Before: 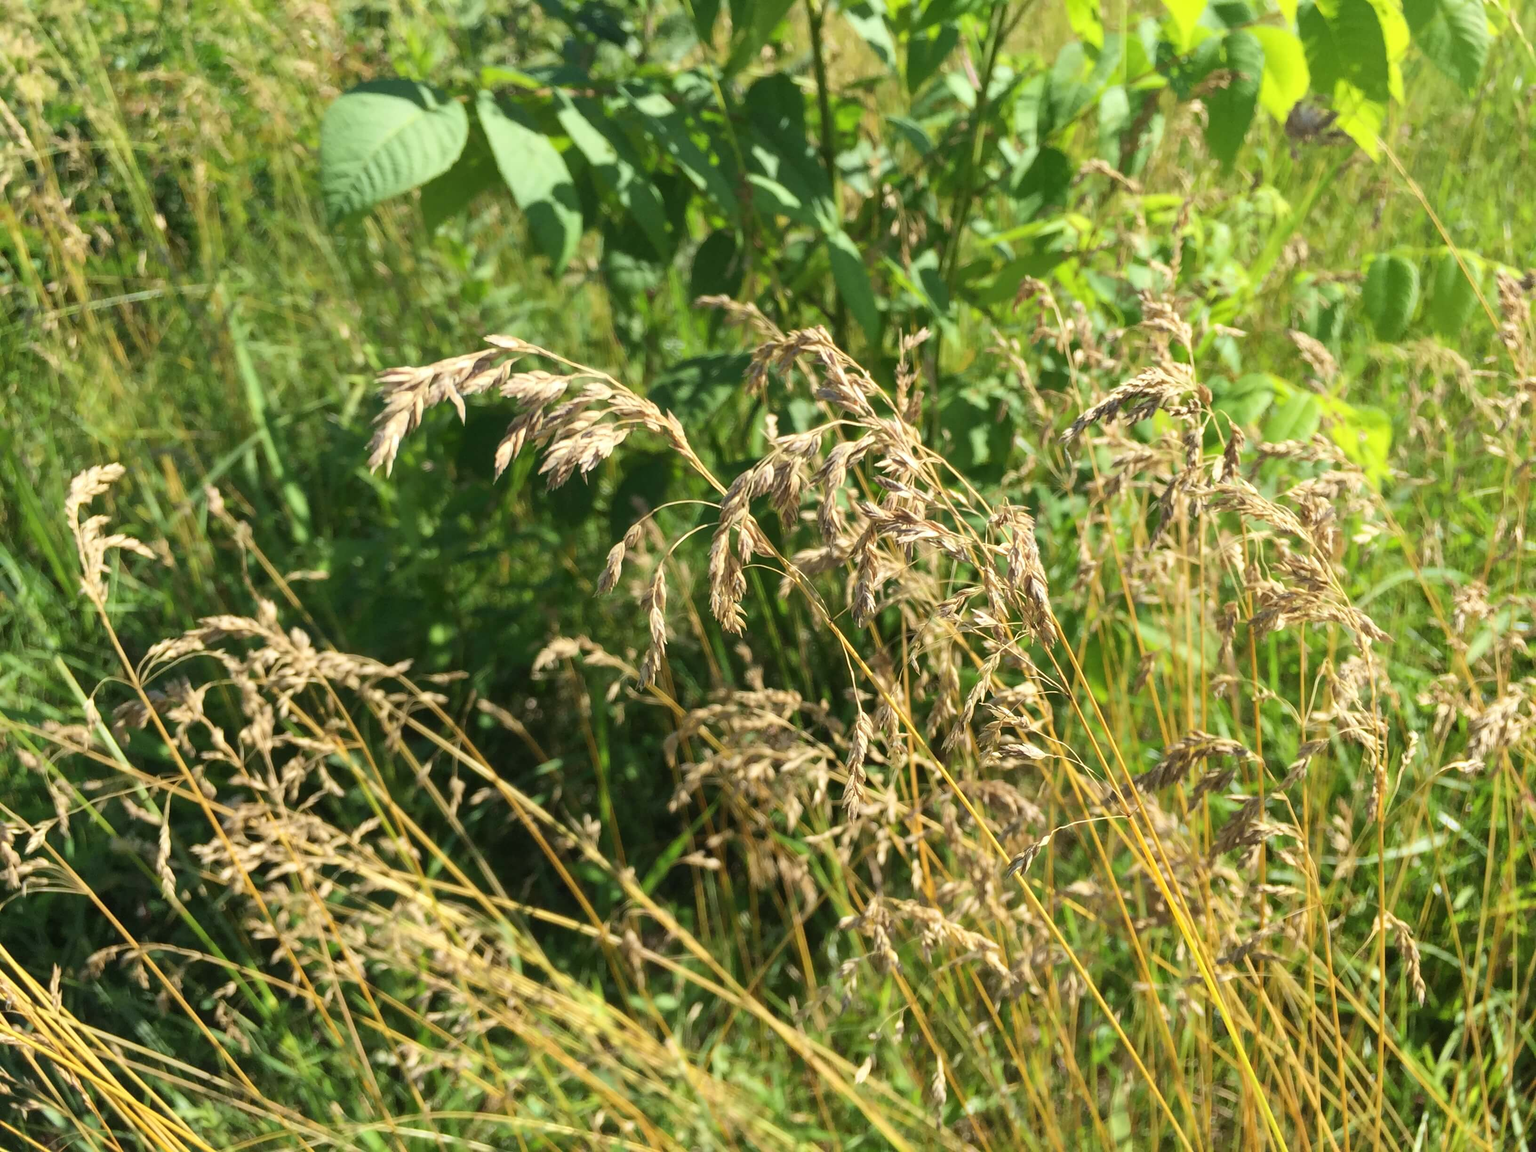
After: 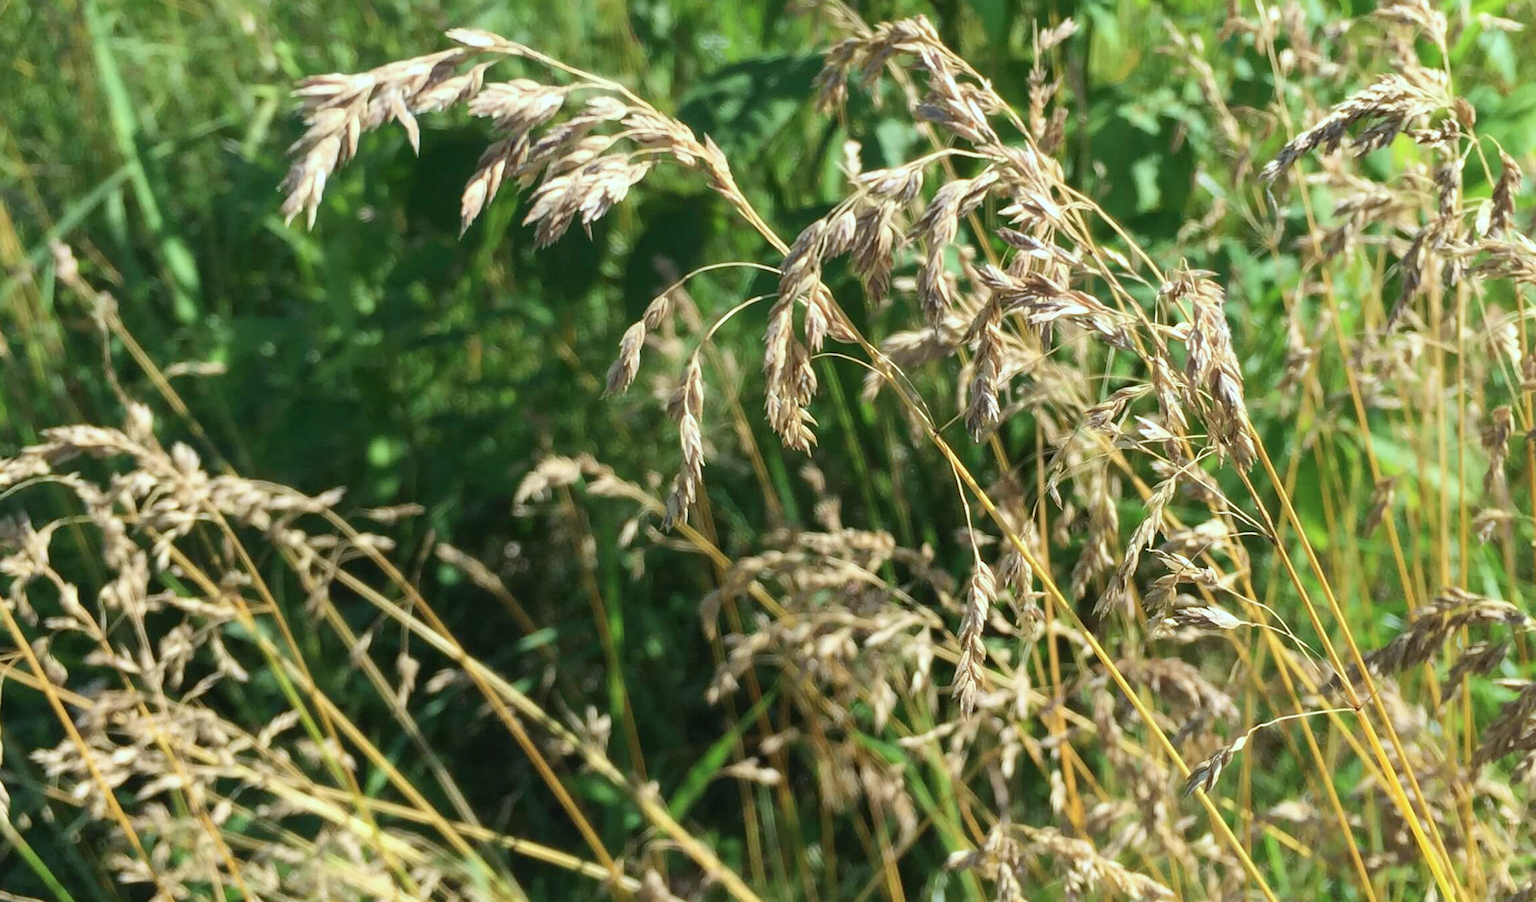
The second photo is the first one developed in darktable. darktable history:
color calibration: x 0.37, y 0.382, temperature 4313.67 K
crop: left 11.027%, top 27.337%, right 18.242%, bottom 17.257%
